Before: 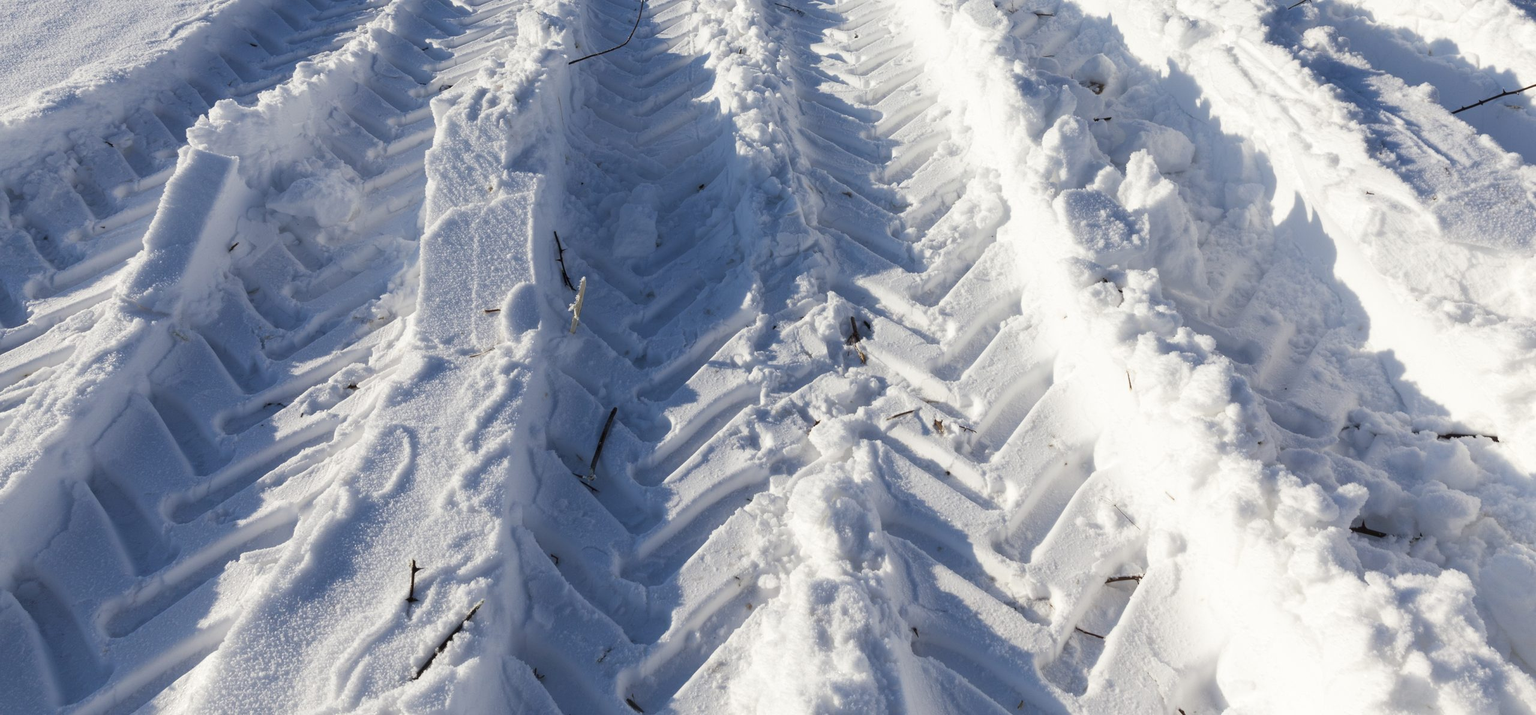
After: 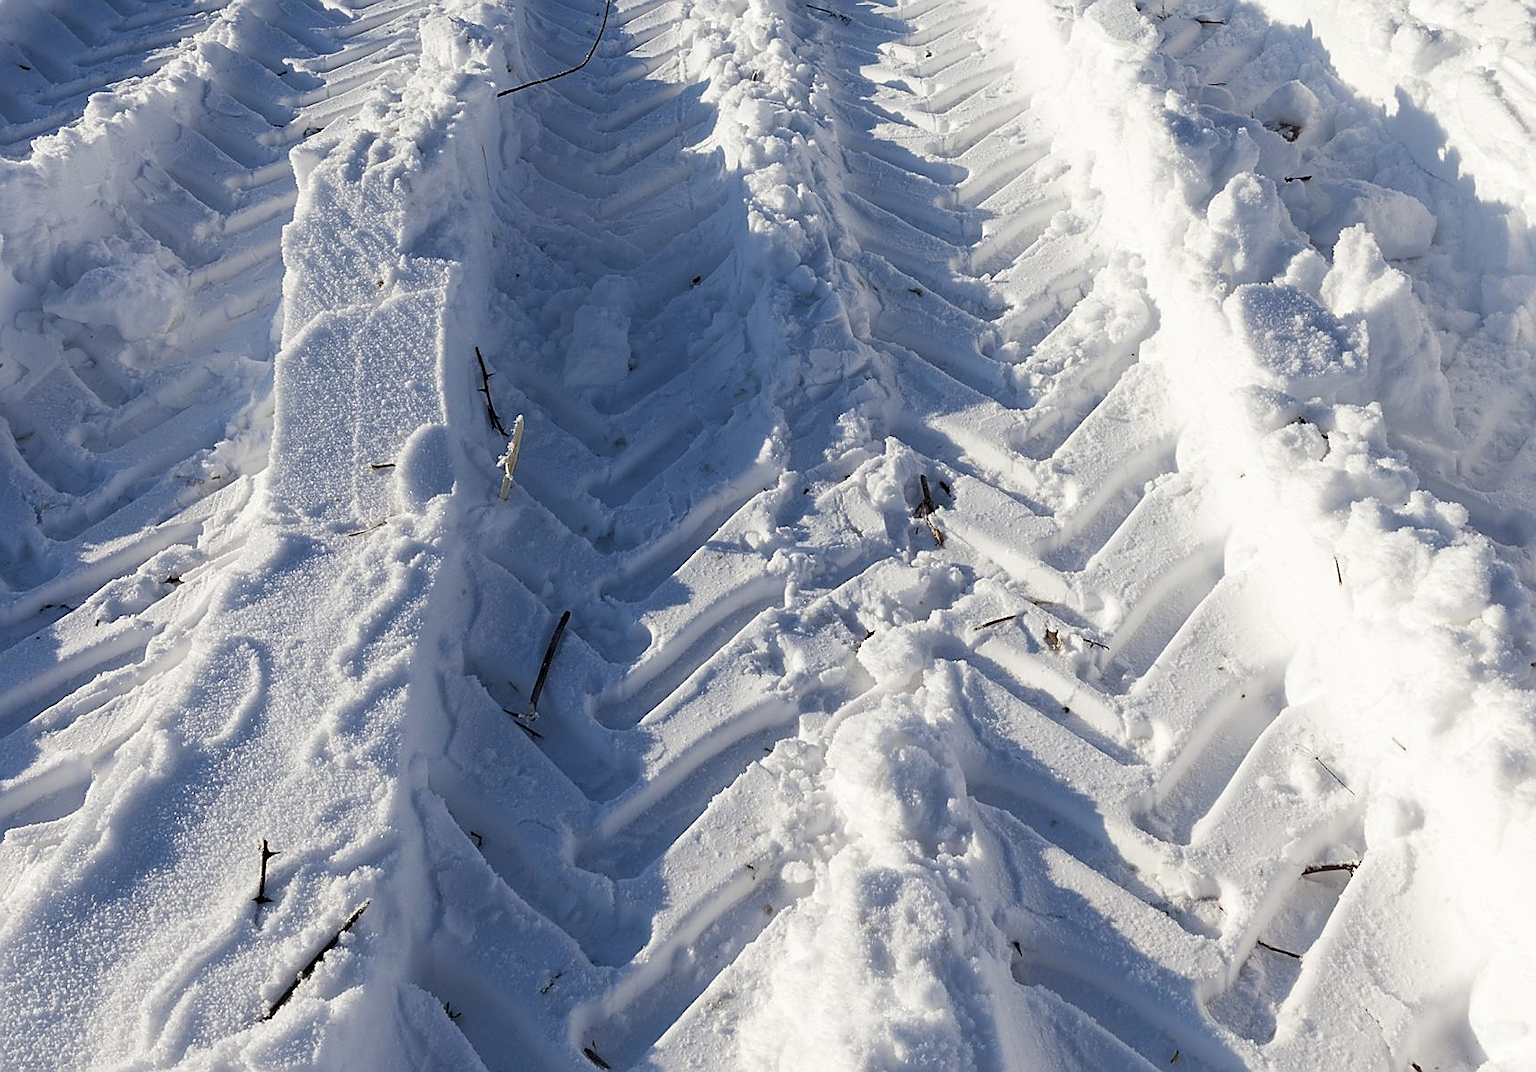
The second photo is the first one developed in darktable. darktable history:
haze removal: strength 0.1, compatibility mode true, adaptive false
sharpen: radius 1.4, amount 1.25, threshold 0.7
crop and rotate: left 15.446%, right 17.836%
